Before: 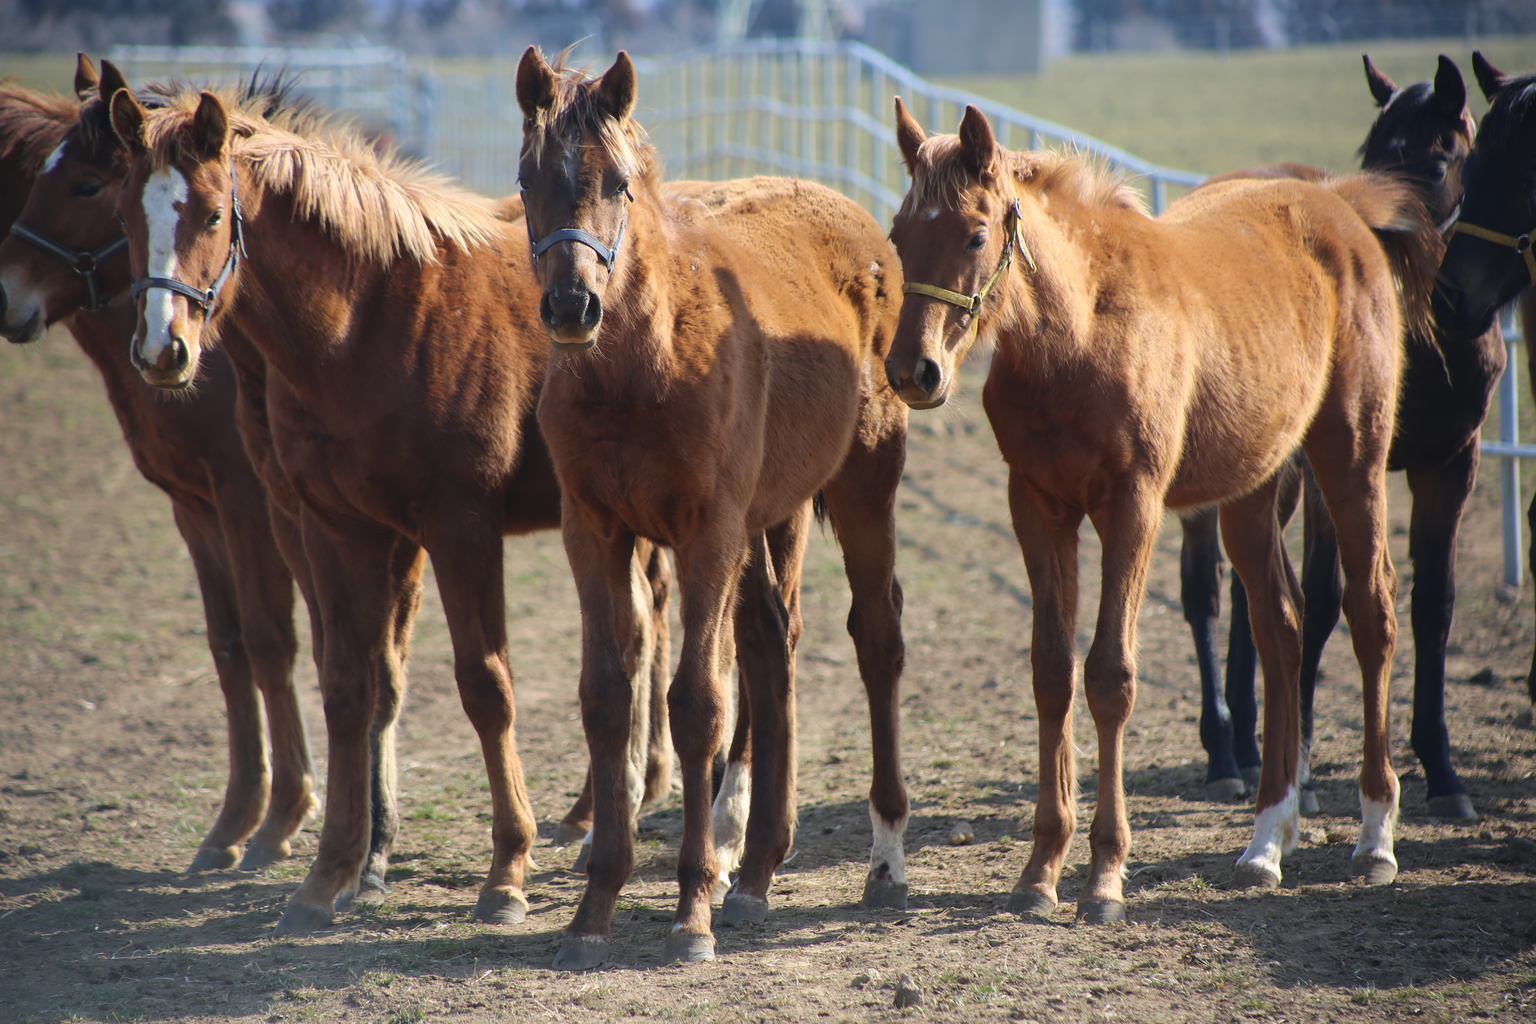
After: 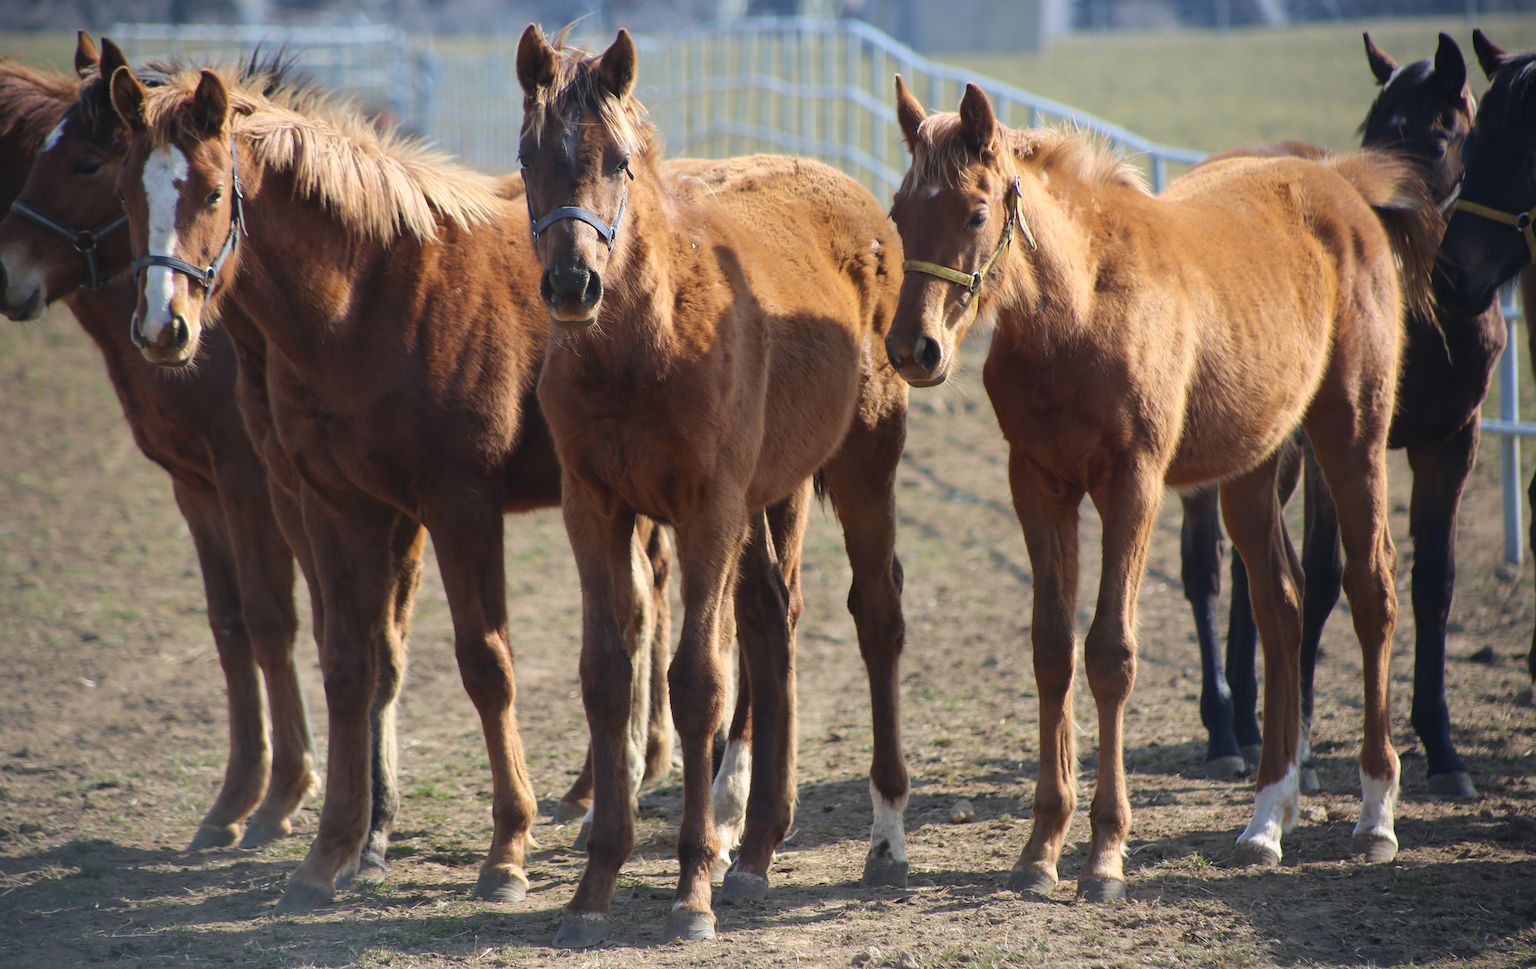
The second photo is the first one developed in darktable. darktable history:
crop and rotate: top 2.2%, bottom 3.062%
